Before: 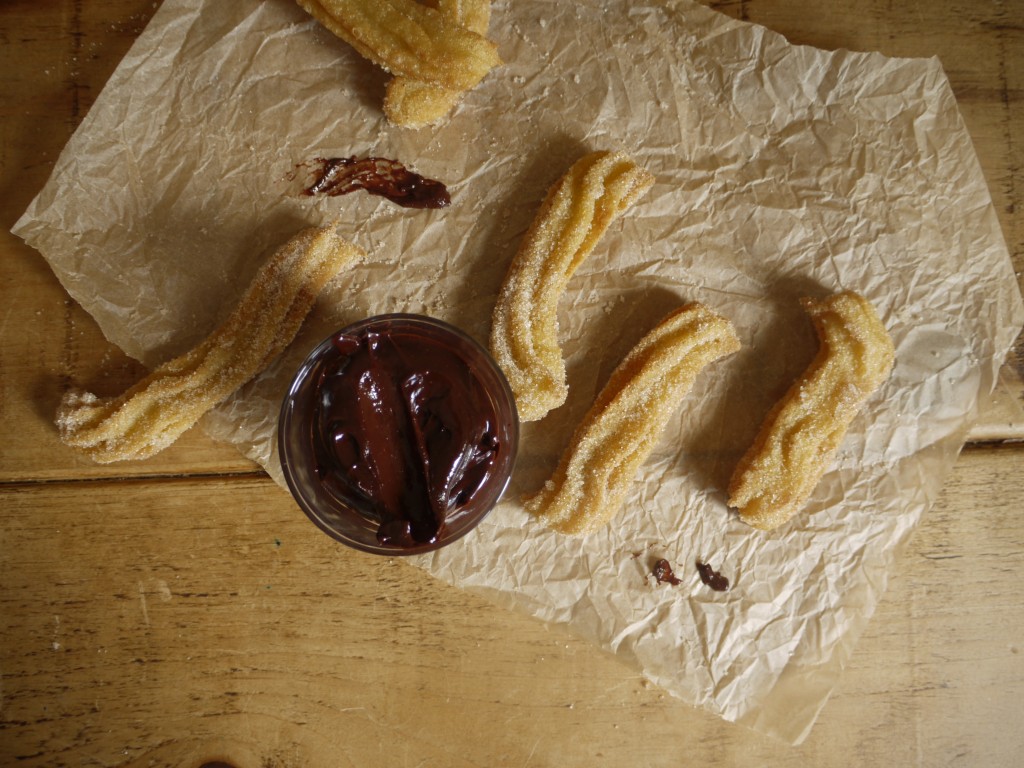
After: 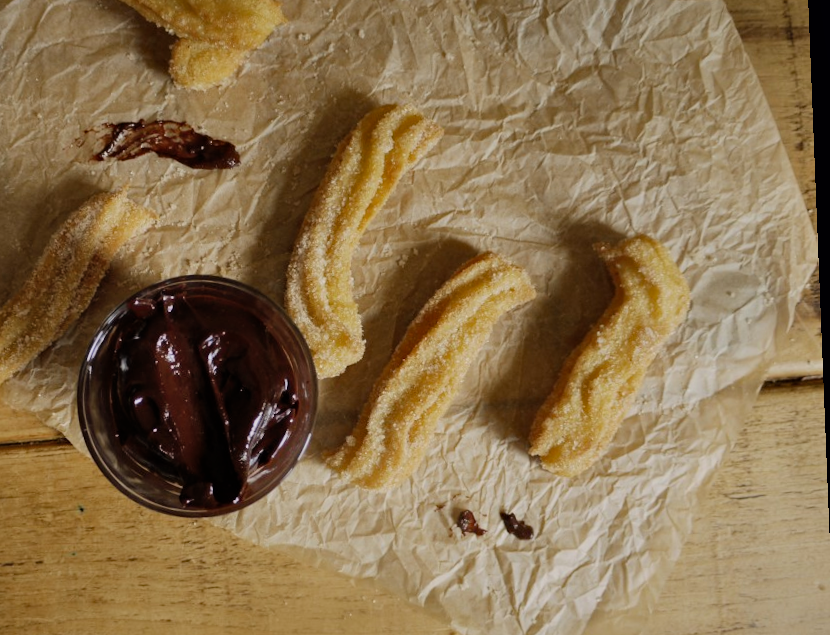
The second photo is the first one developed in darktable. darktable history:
shadows and highlights: shadows 53, soften with gaussian
filmic rgb: black relative exposure -7.65 EV, white relative exposure 4.56 EV, hardness 3.61, color science v6 (2022)
haze removal: compatibility mode true, adaptive false
rotate and perspective: rotation -2.29°, automatic cropping off
crop and rotate: left 20.74%, top 7.912%, right 0.375%, bottom 13.378%
